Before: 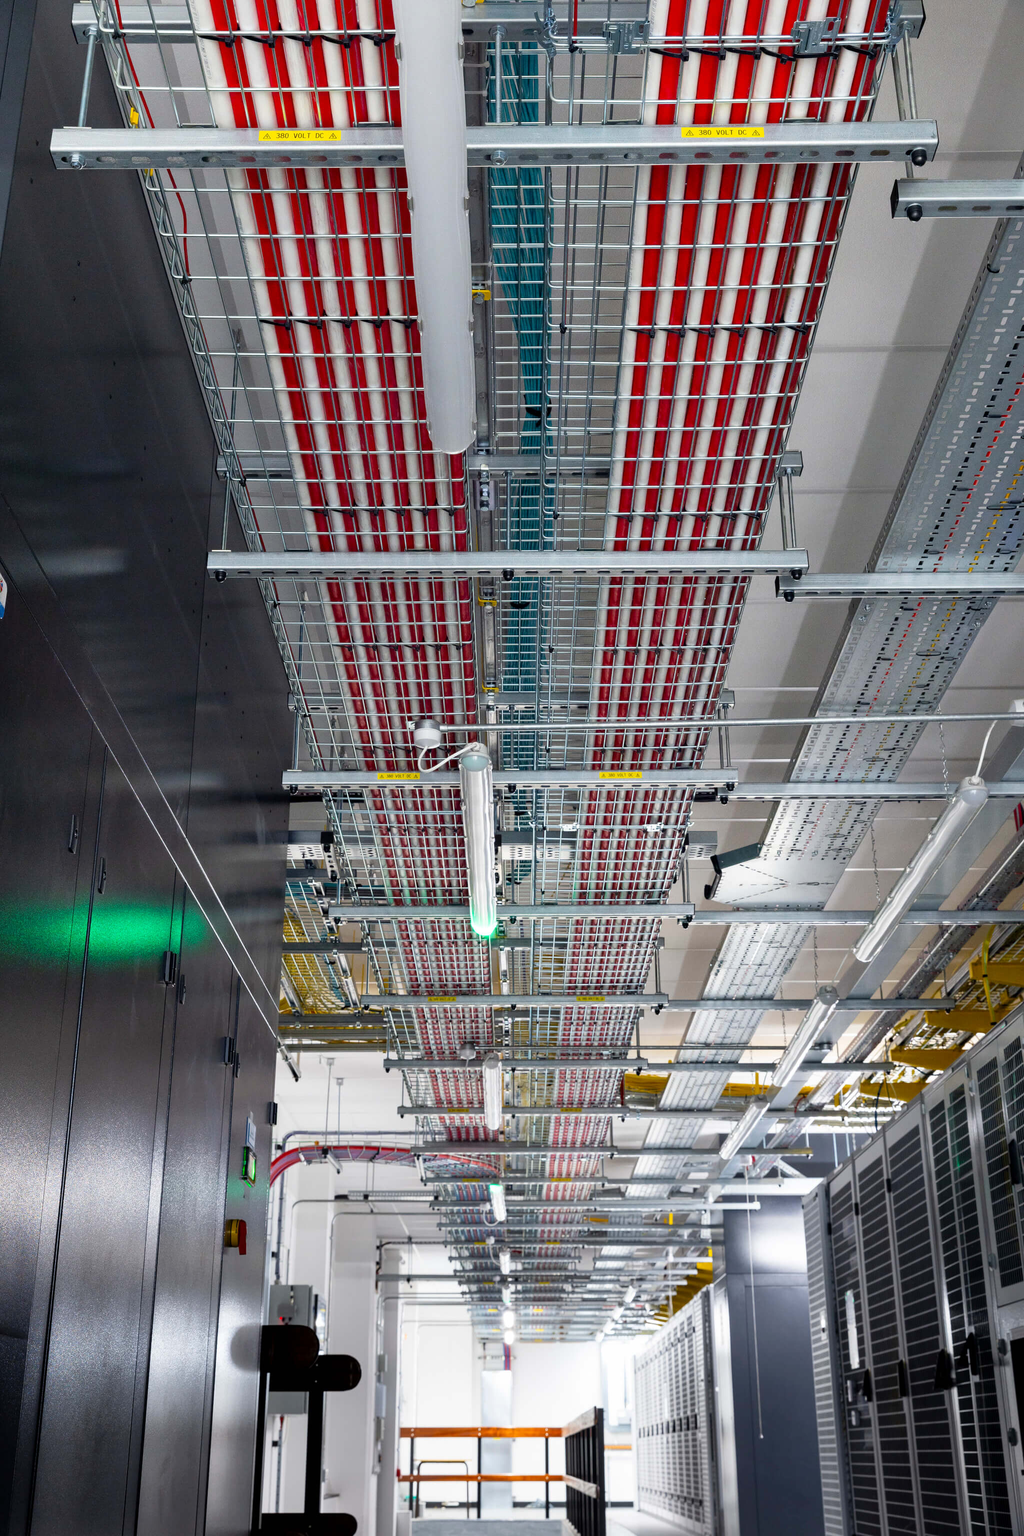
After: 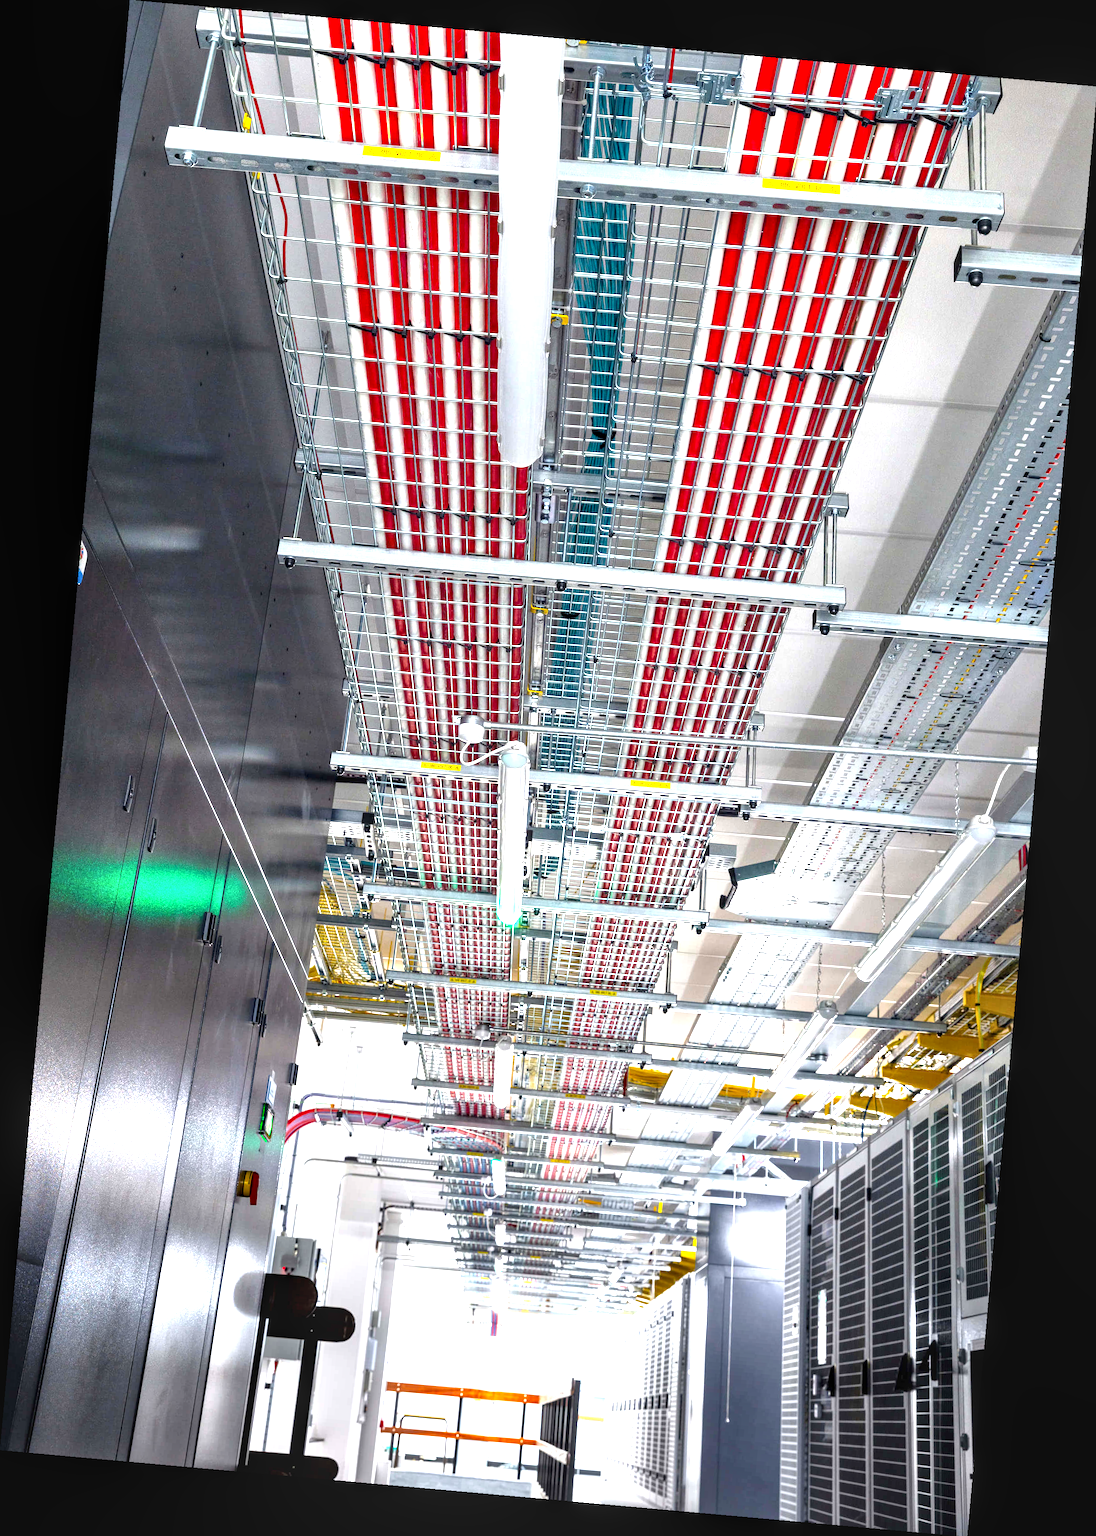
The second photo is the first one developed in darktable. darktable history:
exposure: black level correction 0, exposure 1.388 EV, compensate exposure bias true, compensate highlight preservation false
rotate and perspective: rotation 5.12°, automatic cropping off
local contrast: on, module defaults
